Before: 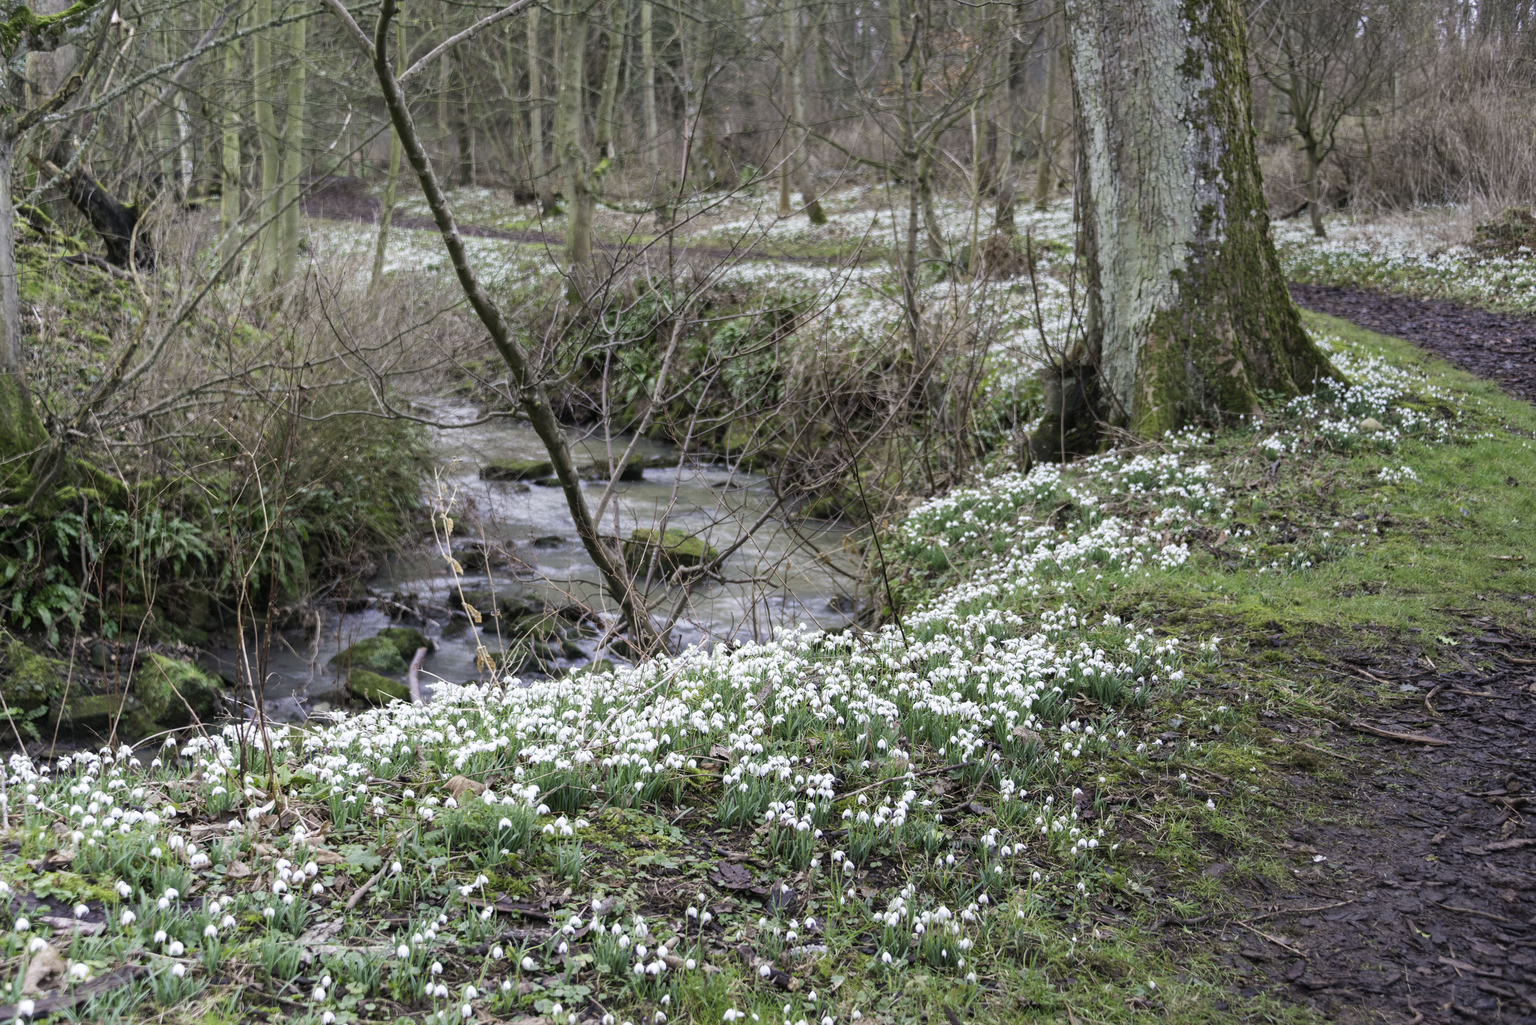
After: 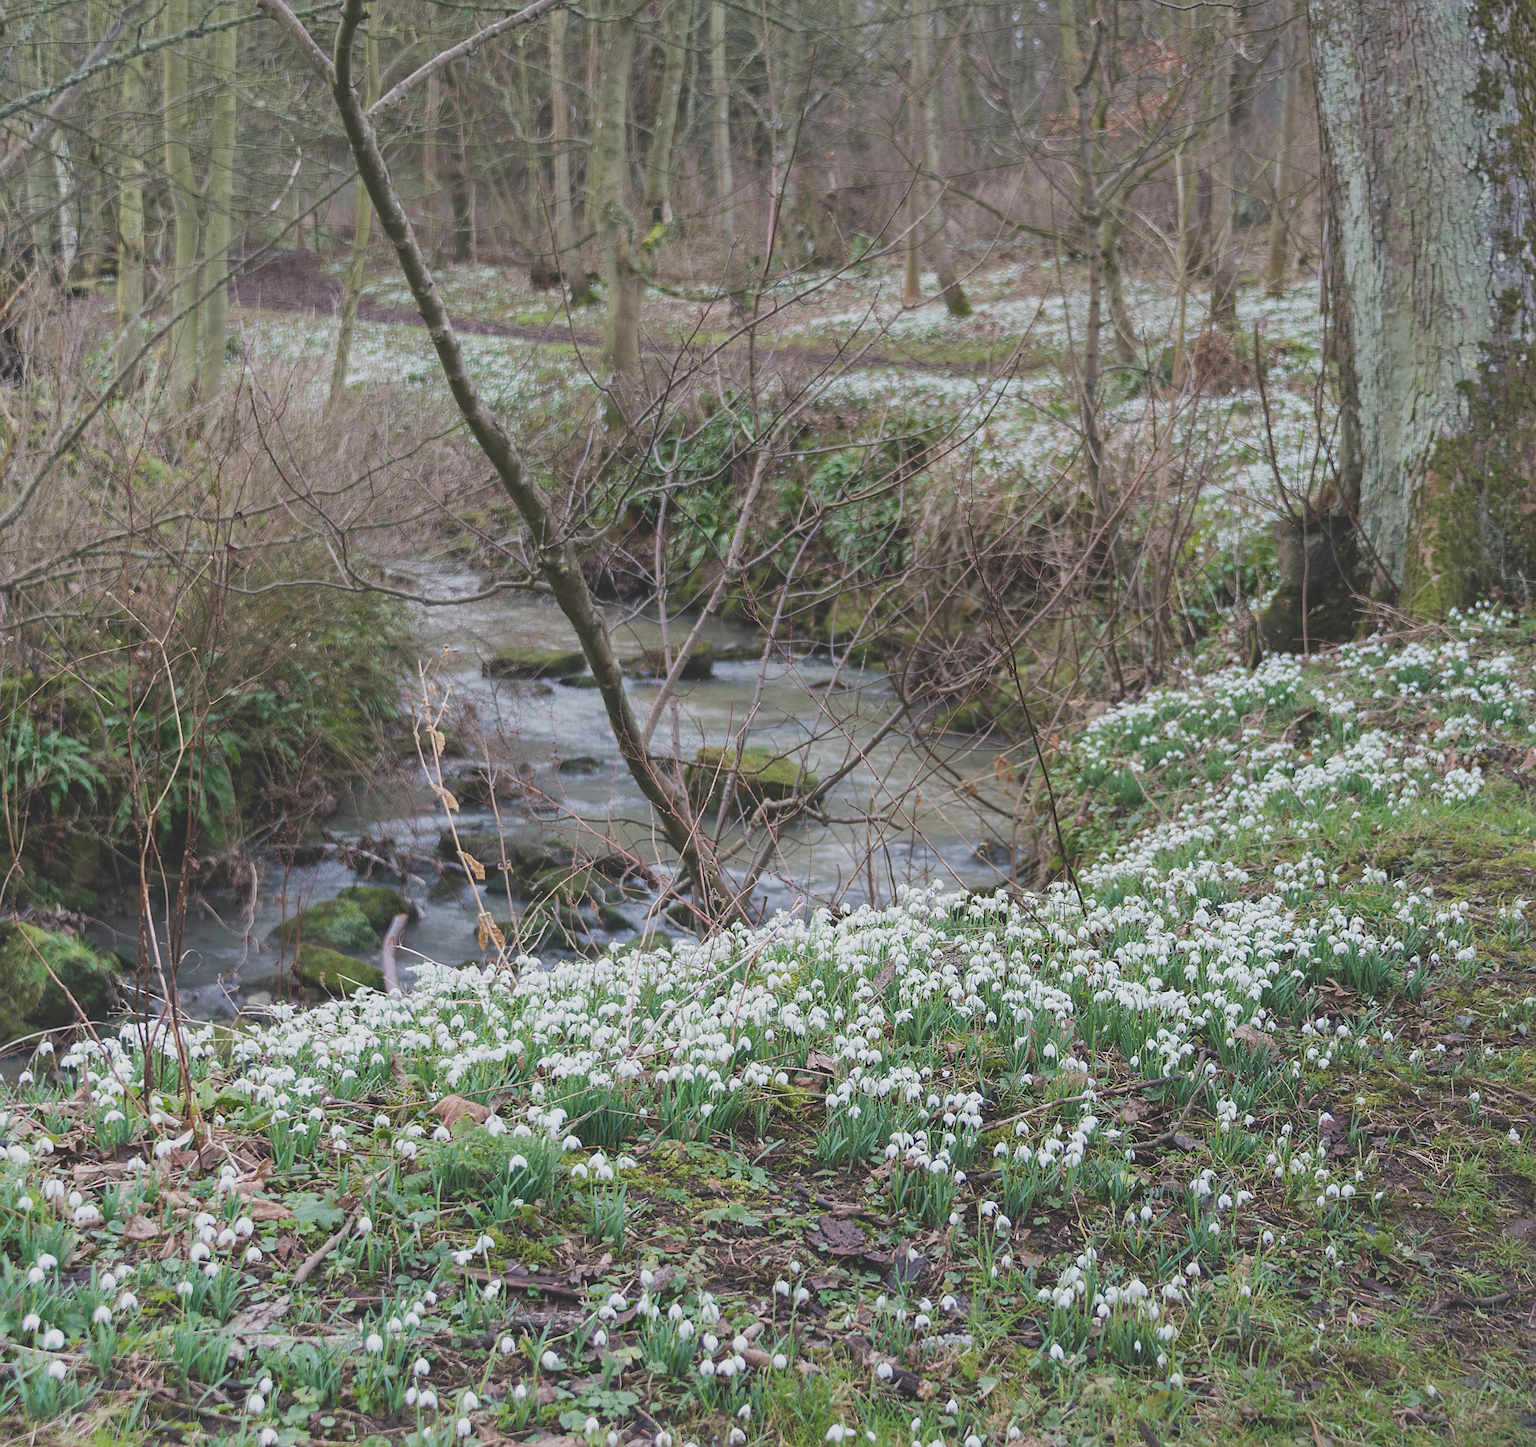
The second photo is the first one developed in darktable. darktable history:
sharpen: on, module defaults
crop and rotate: left 9.015%, right 20.134%
exposure: black level correction -0.035, exposure -0.494 EV, compensate exposure bias true, compensate highlight preservation false
